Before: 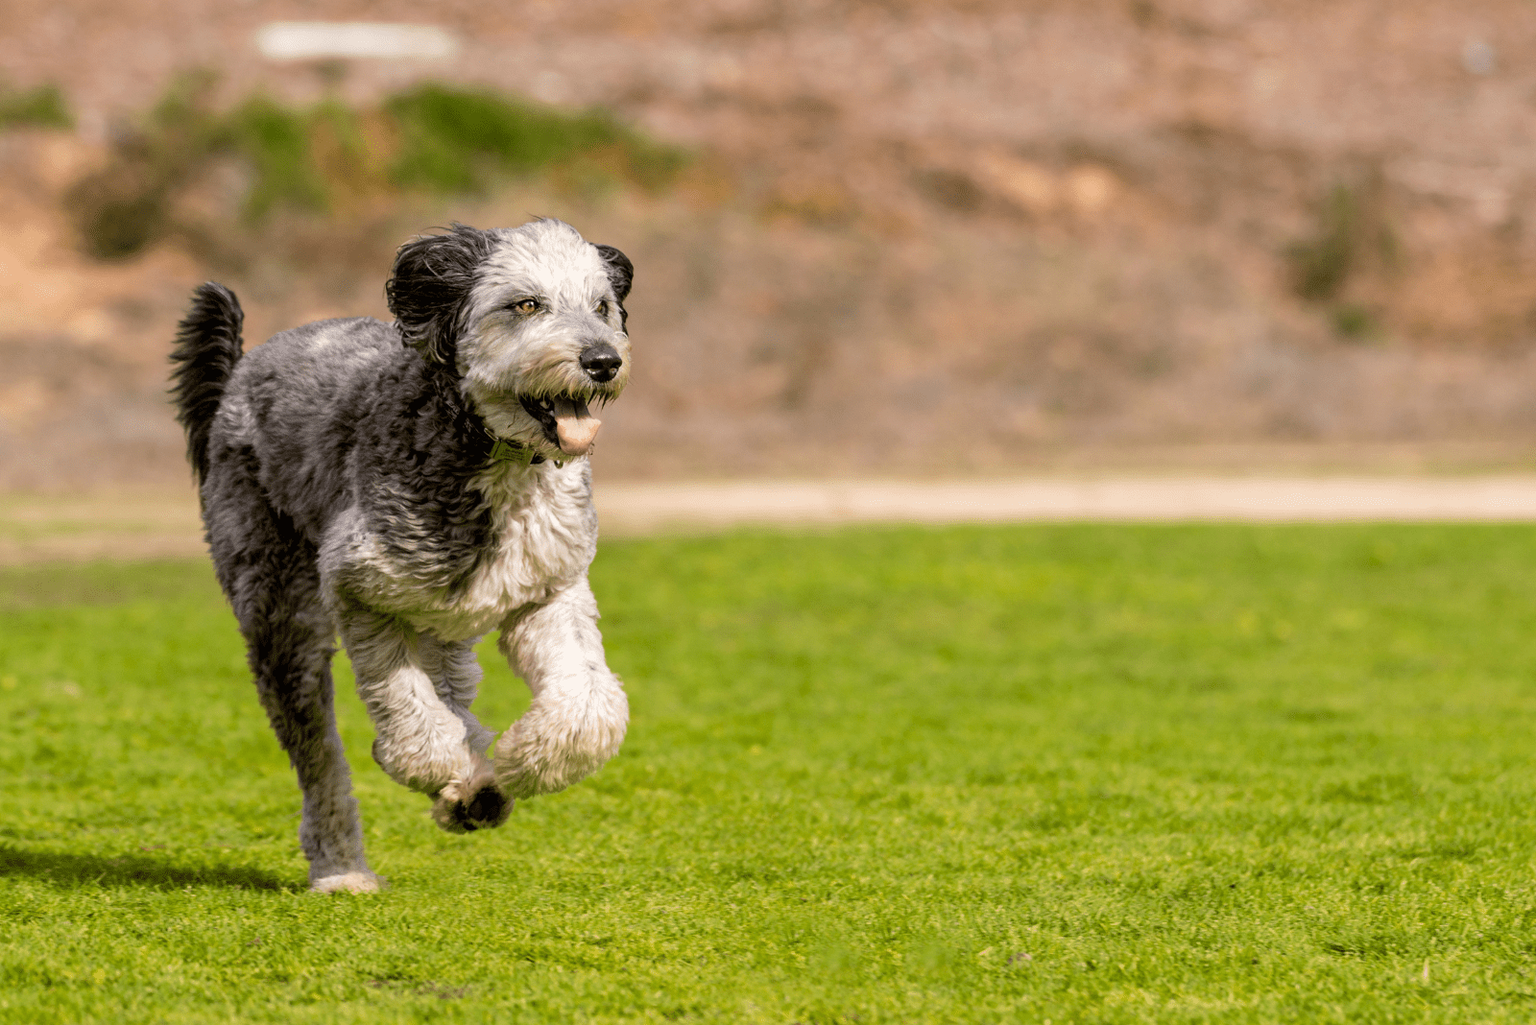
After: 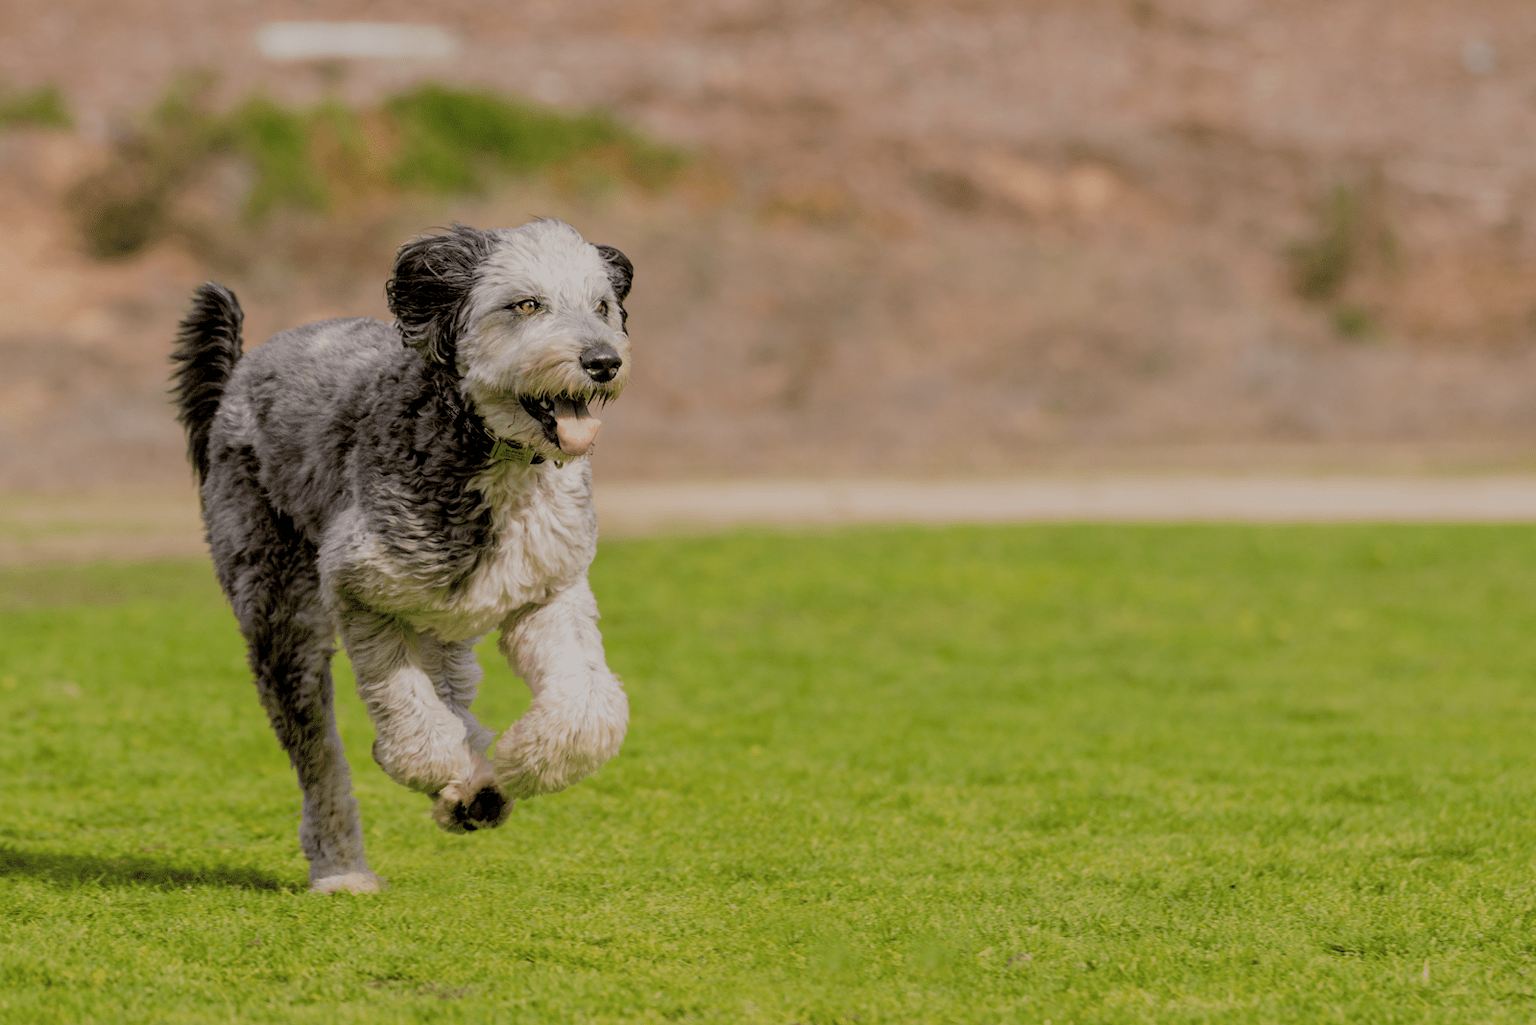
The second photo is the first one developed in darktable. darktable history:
filmic rgb: middle gray luminance 4.31%, black relative exposure -13.01 EV, white relative exposure 5.01 EV, target black luminance 0%, hardness 5.15, latitude 59.49%, contrast 0.762, highlights saturation mix 4.23%, shadows ↔ highlights balance 25.5%, iterations of high-quality reconstruction 0
